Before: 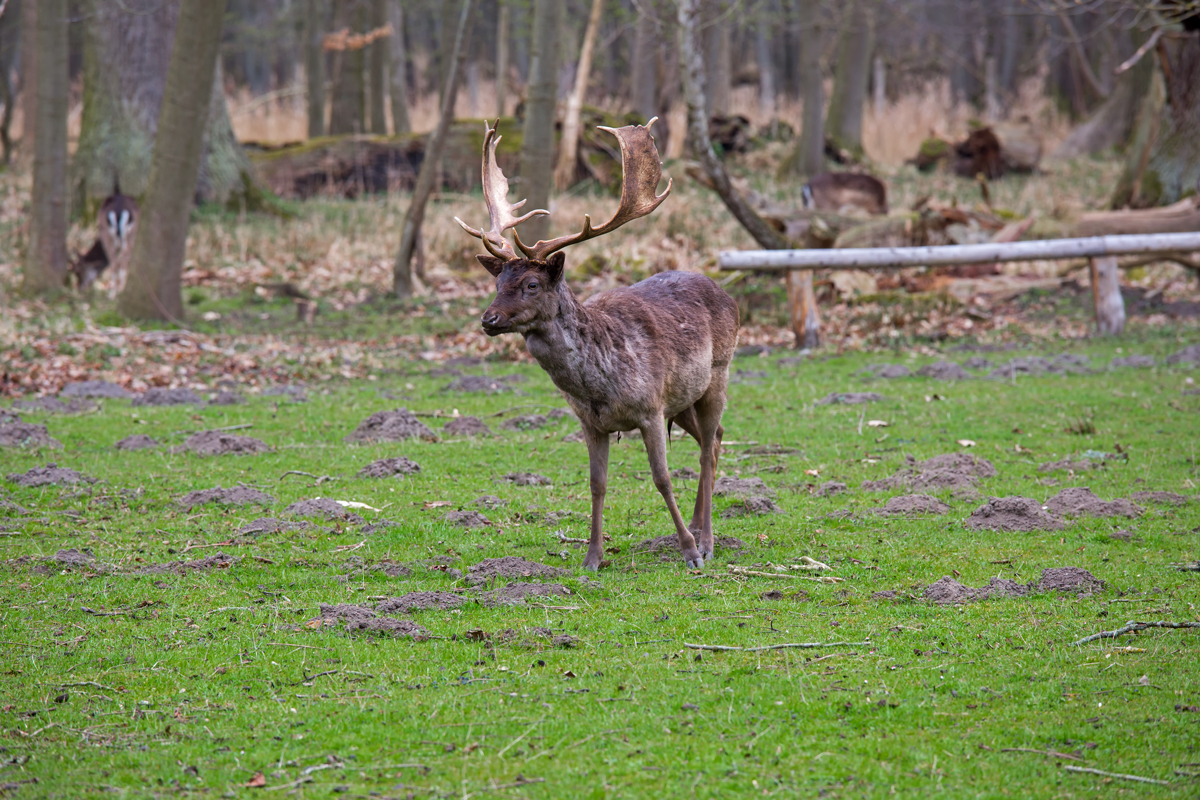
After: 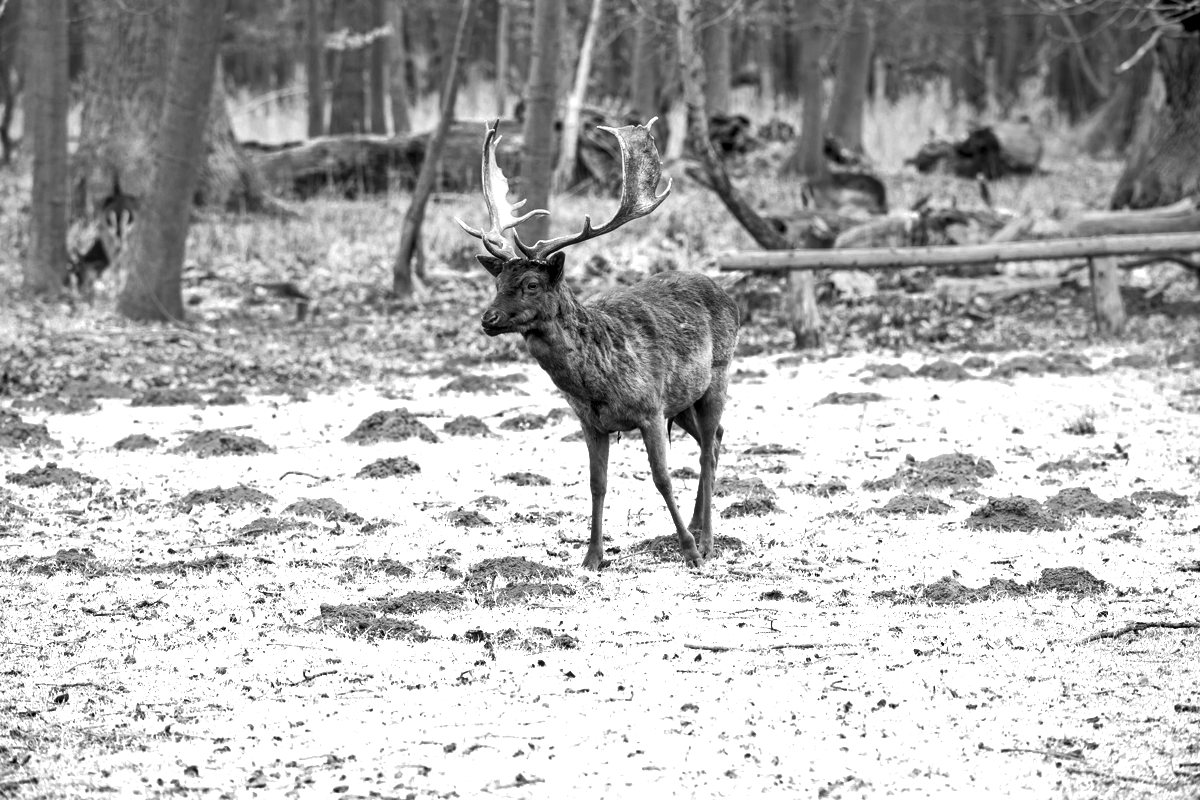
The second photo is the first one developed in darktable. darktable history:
shadows and highlights: soften with gaussian
local contrast: on, module defaults
tone equalizer: -8 EV -0.417 EV, -7 EV -0.389 EV, -6 EV -0.333 EV, -5 EV -0.222 EV, -3 EV 0.222 EV, -2 EV 0.333 EV, -1 EV 0.389 EV, +0 EV 0.417 EV, edges refinement/feathering 500, mask exposure compensation -1.57 EV, preserve details no
color zones: curves: ch0 [(0, 0.554) (0.146, 0.662) (0.293, 0.86) (0.503, 0.774) (0.637, 0.106) (0.74, 0.072) (0.866, 0.488) (0.998, 0.569)]; ch1 [(0, 0) (0.143, 0) (0.286, 0) (0.429, 0) (0.571, 0) (0.714, 0) (0.857, 0)]
